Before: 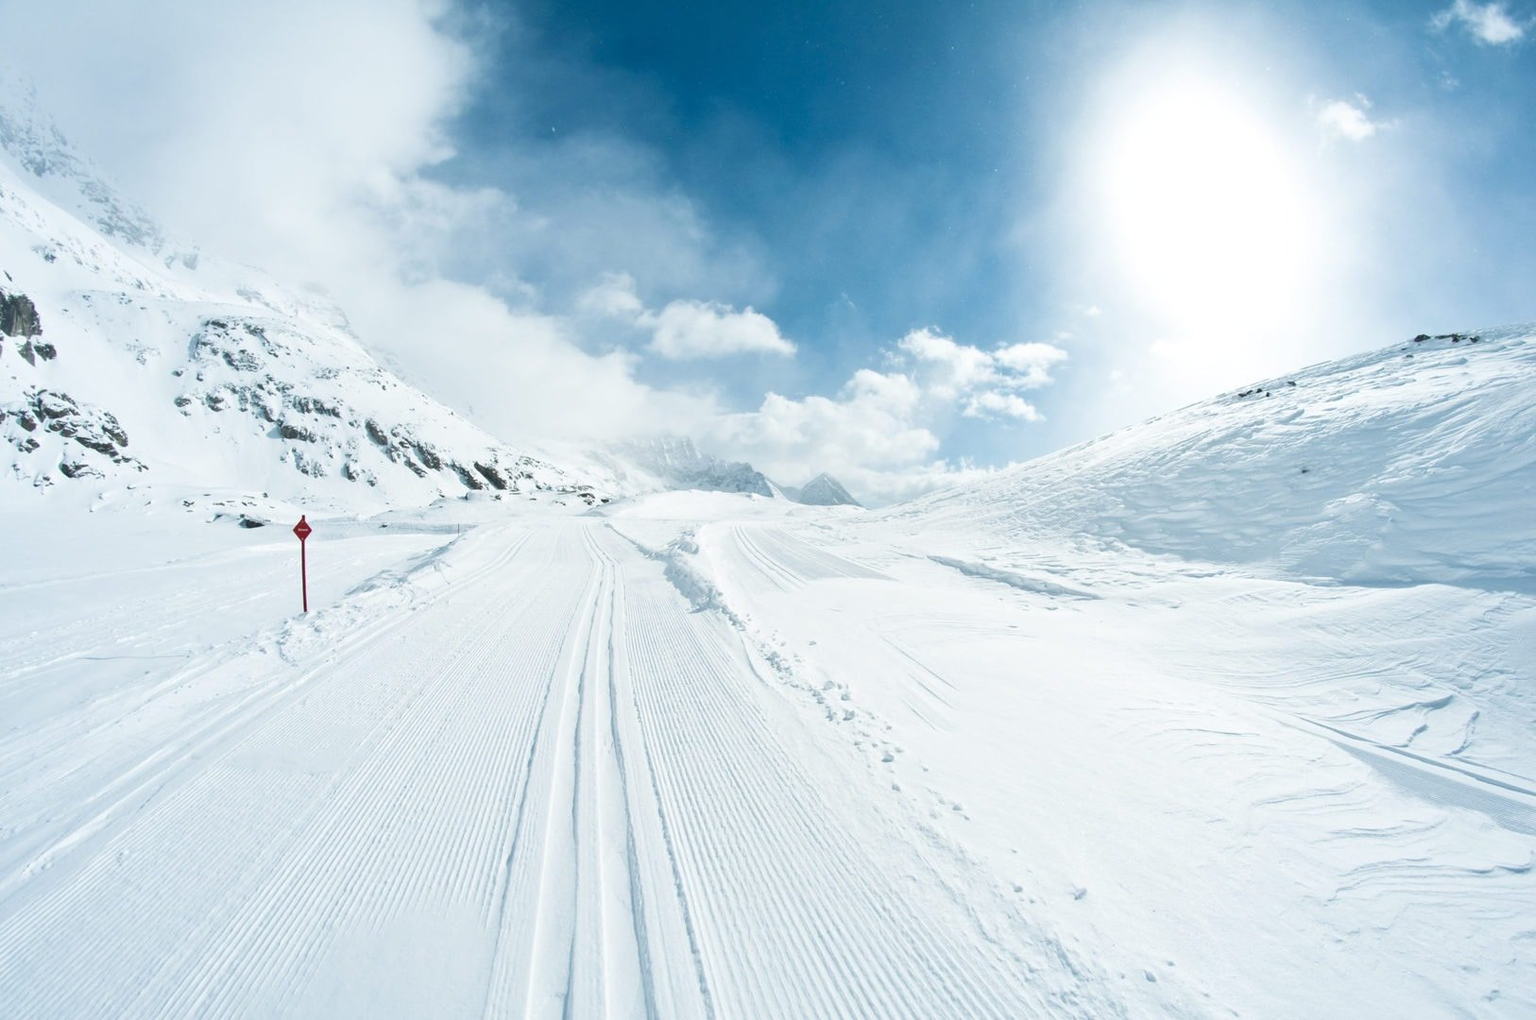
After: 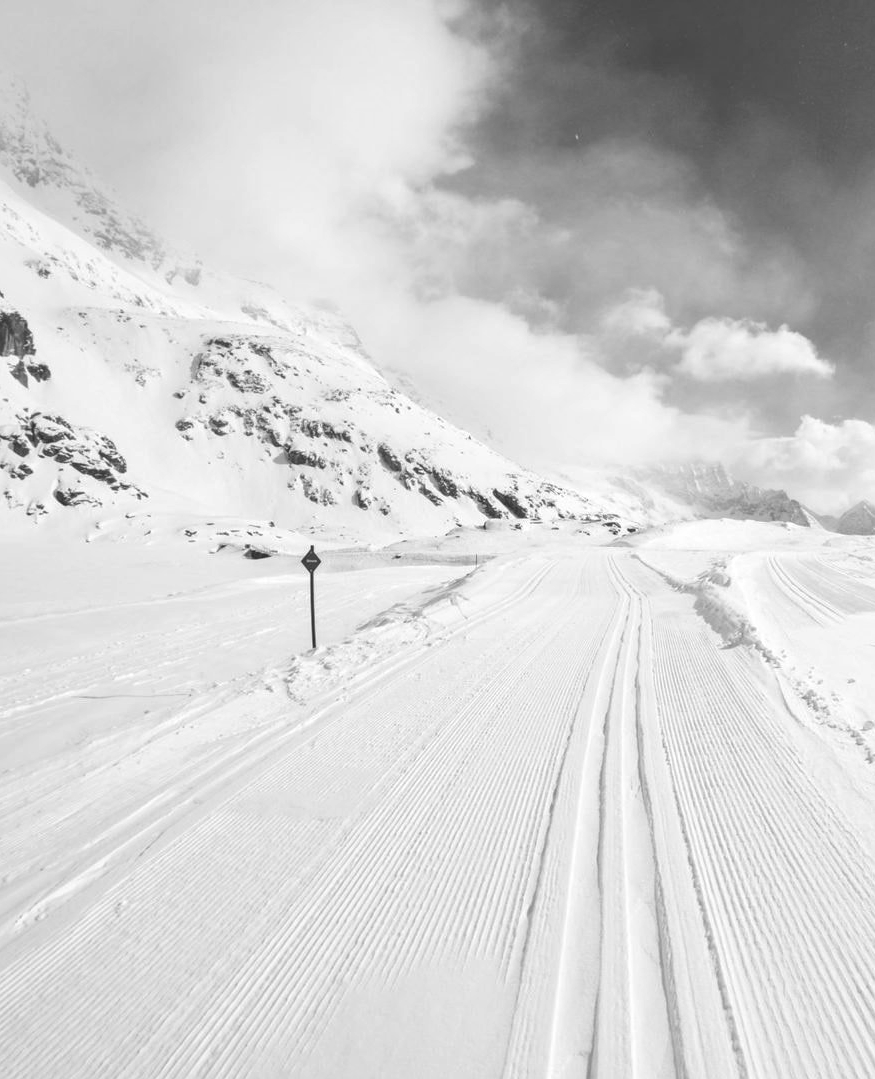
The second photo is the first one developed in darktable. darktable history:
monochrome: on, module defaults
local contrast: on, module defaults
crop: left 0.587%, right 45.588%, bottom 0.086%
